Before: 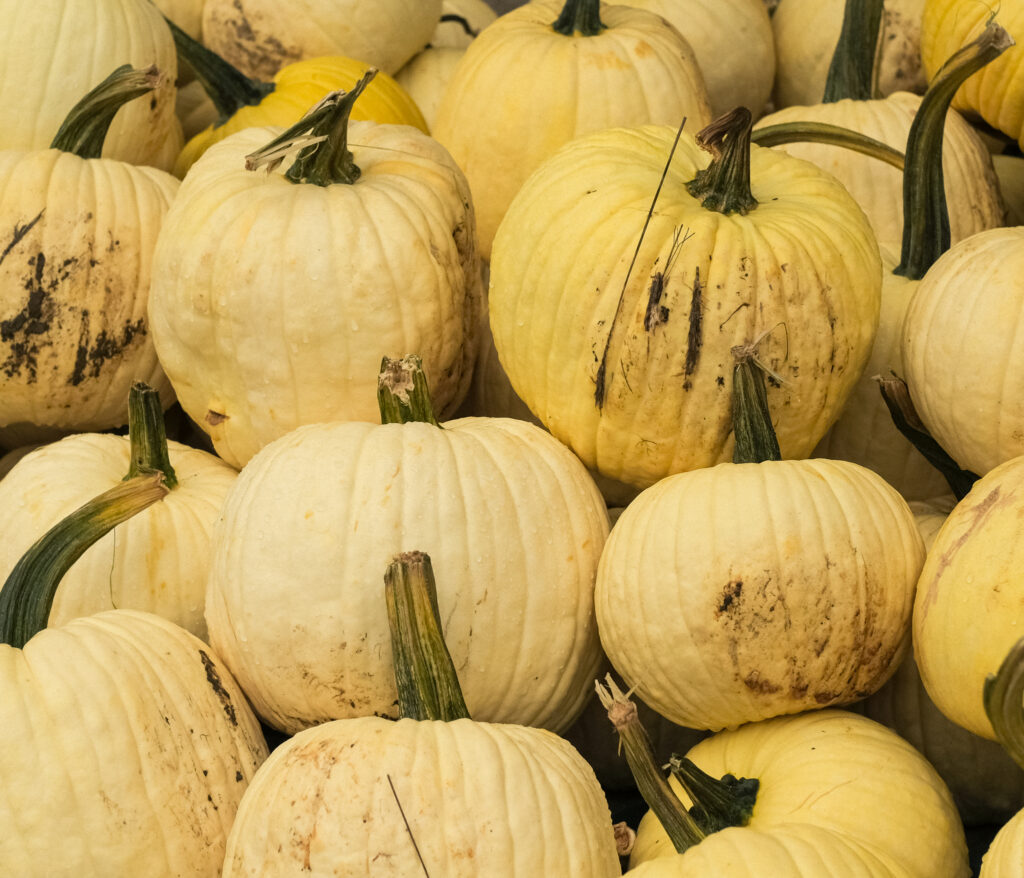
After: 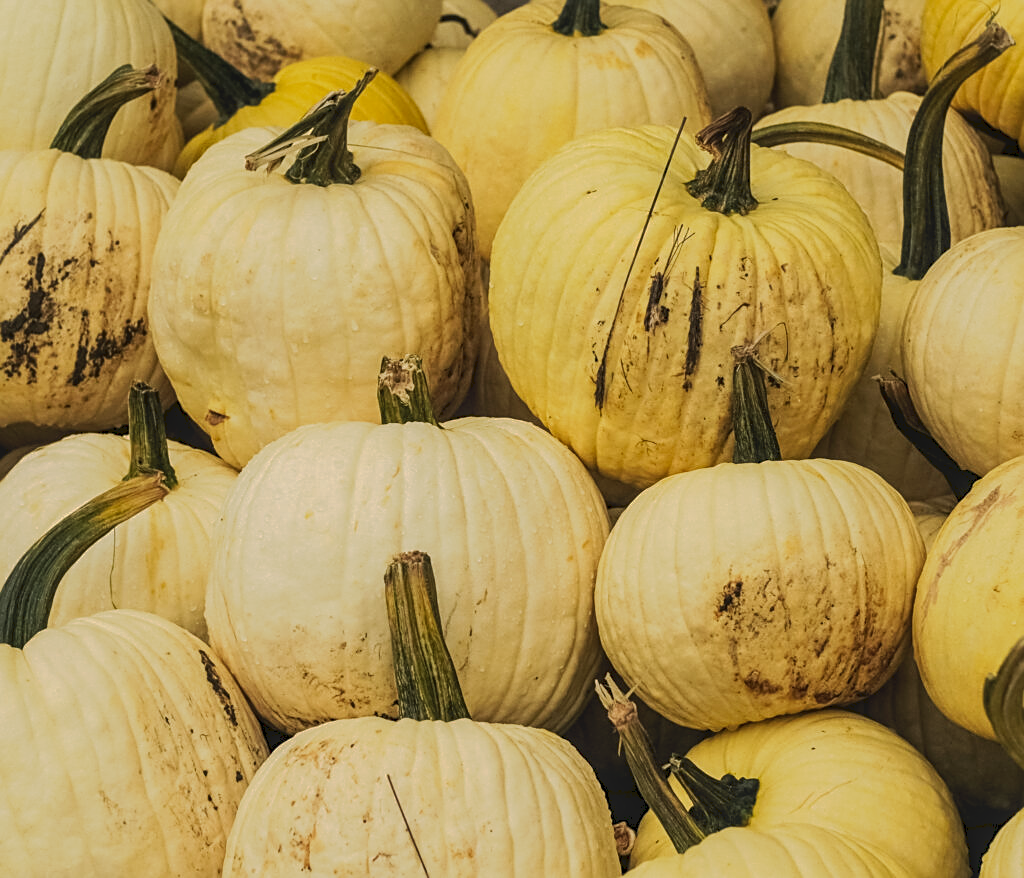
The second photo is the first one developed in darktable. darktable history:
local contrast: on, module defaults
sharpen: on, module defaults
tone curve: curves: ch0 [(0, 0) (0.003, 0.096) (0.011, 0.096) (0.025, 0.098) (0.044, 0.099) (0.069, 0.106) (0.1, 0.128) (0.136, 0.153) (0.177, 0.186) (0.224, 0.218) (0.277, 0.265) (0.335, 0.316) (0.399, 0.374) (0.468, 0.445) (0.543, 0.526) (0.623, 0.605) (0.709, 0.681) (0.801, 0.758) (0.898, 0.819) (1, 1)], preserve colors none
